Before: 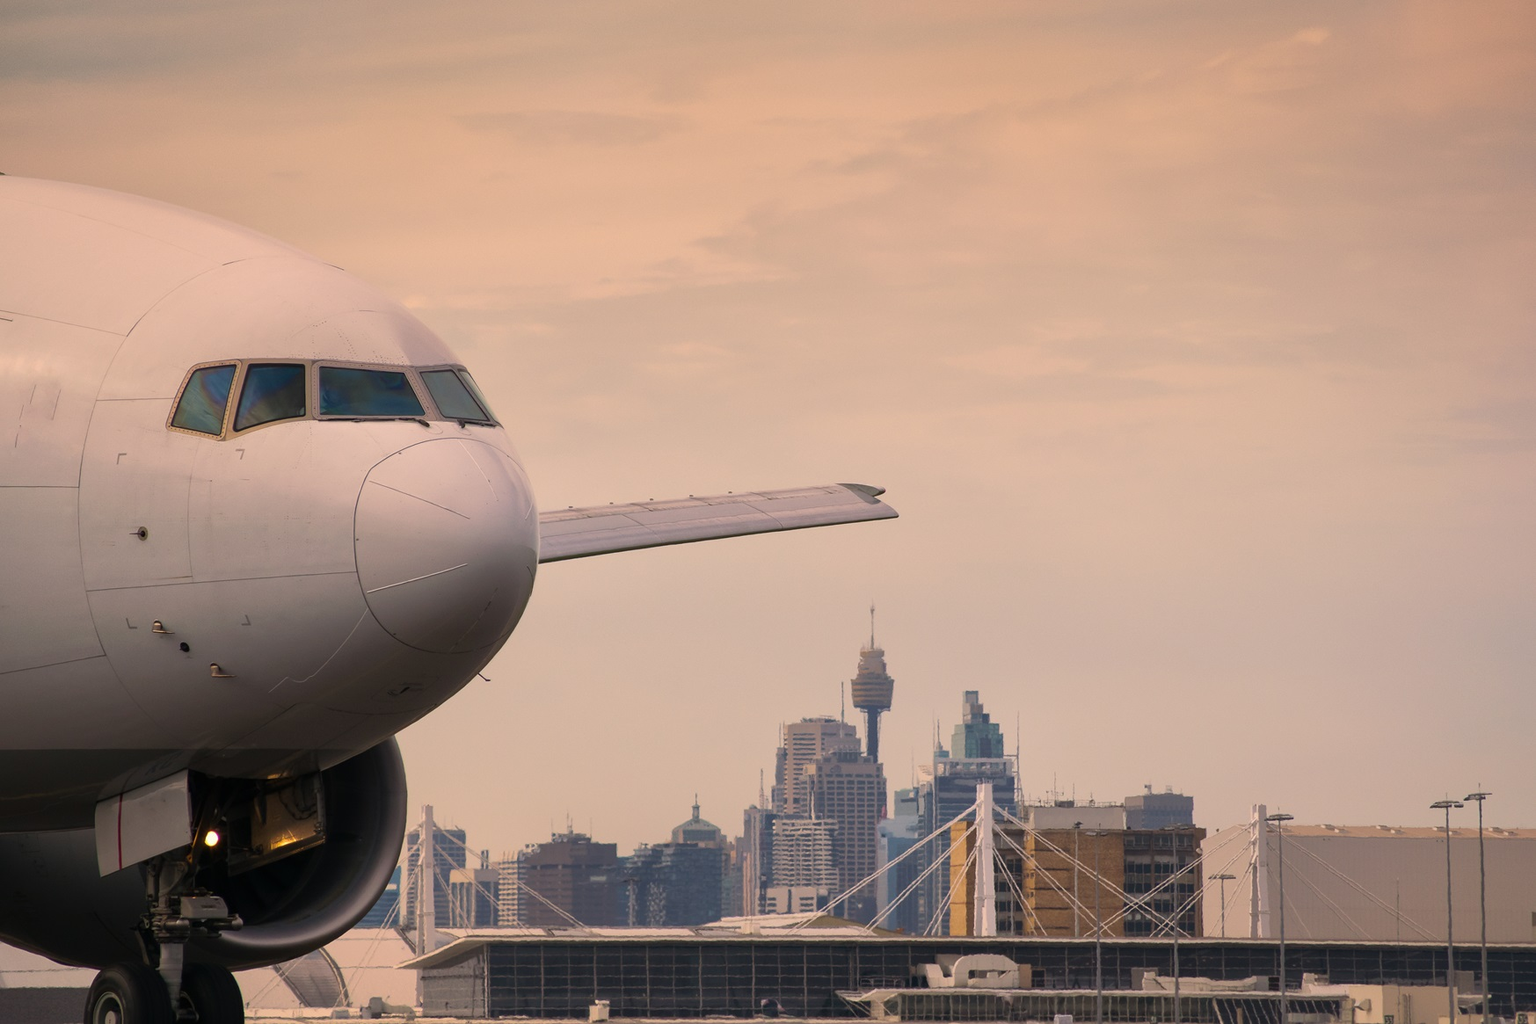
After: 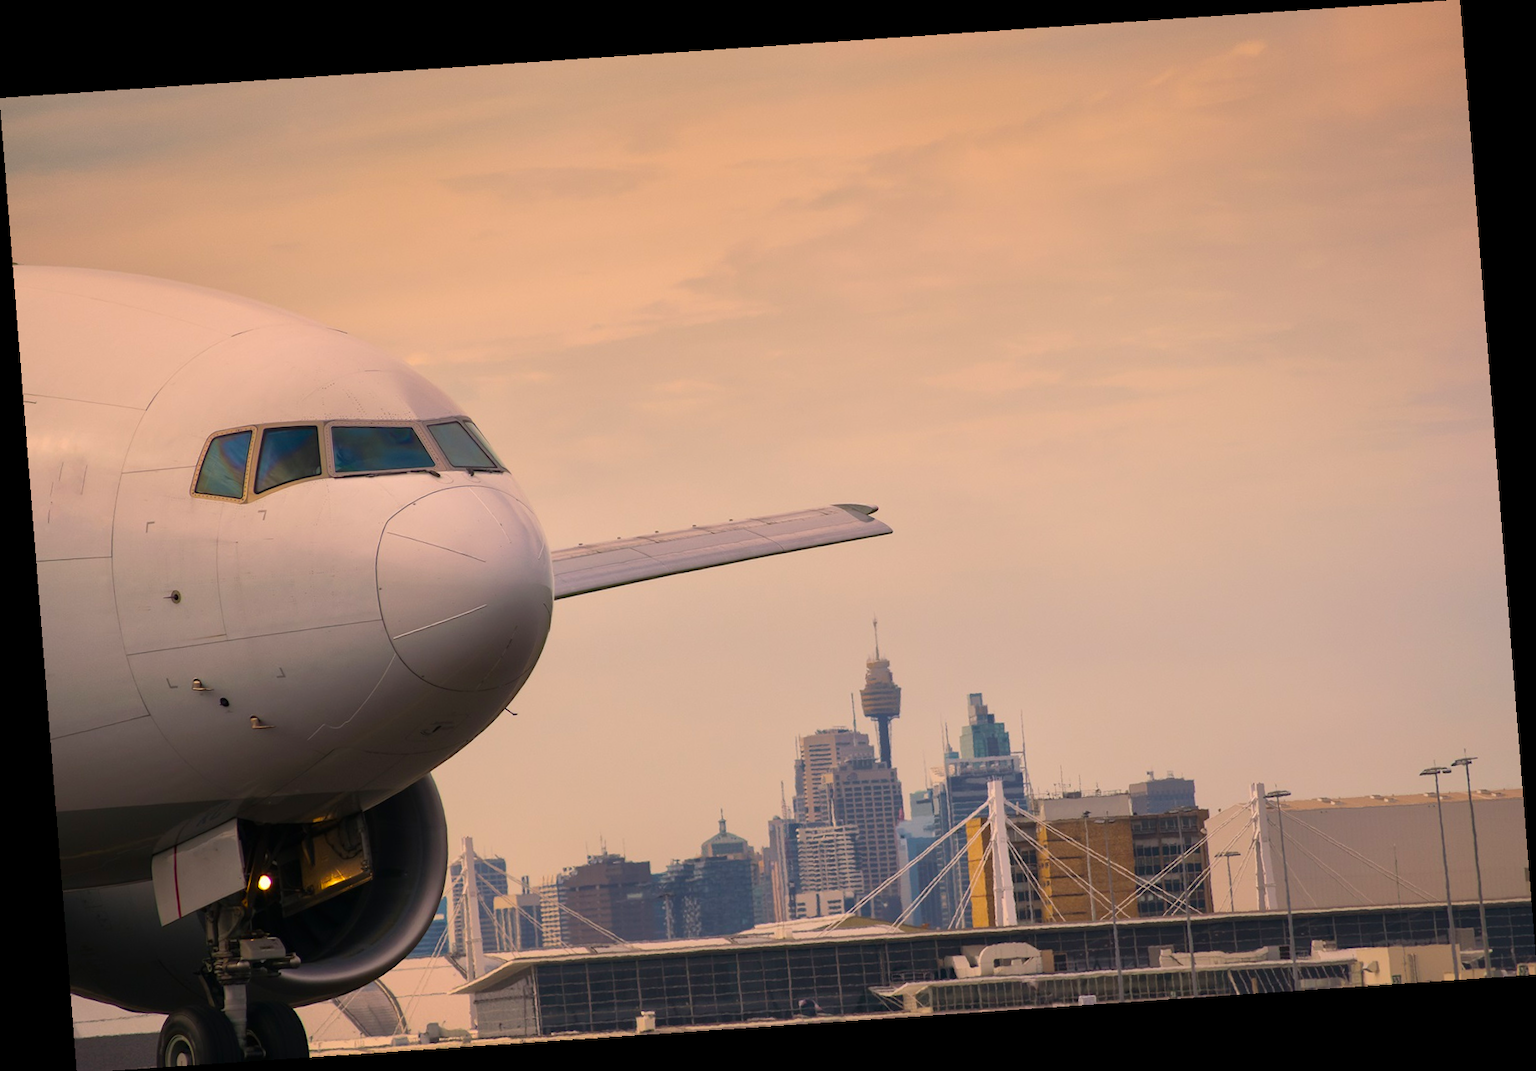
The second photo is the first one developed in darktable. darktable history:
color balance rgb: perceptual saturation grading › global saturation 20%, global vibrance 20%
rotate and perspective: rotation -4.2°, shear 0.006, automatic cropping off
